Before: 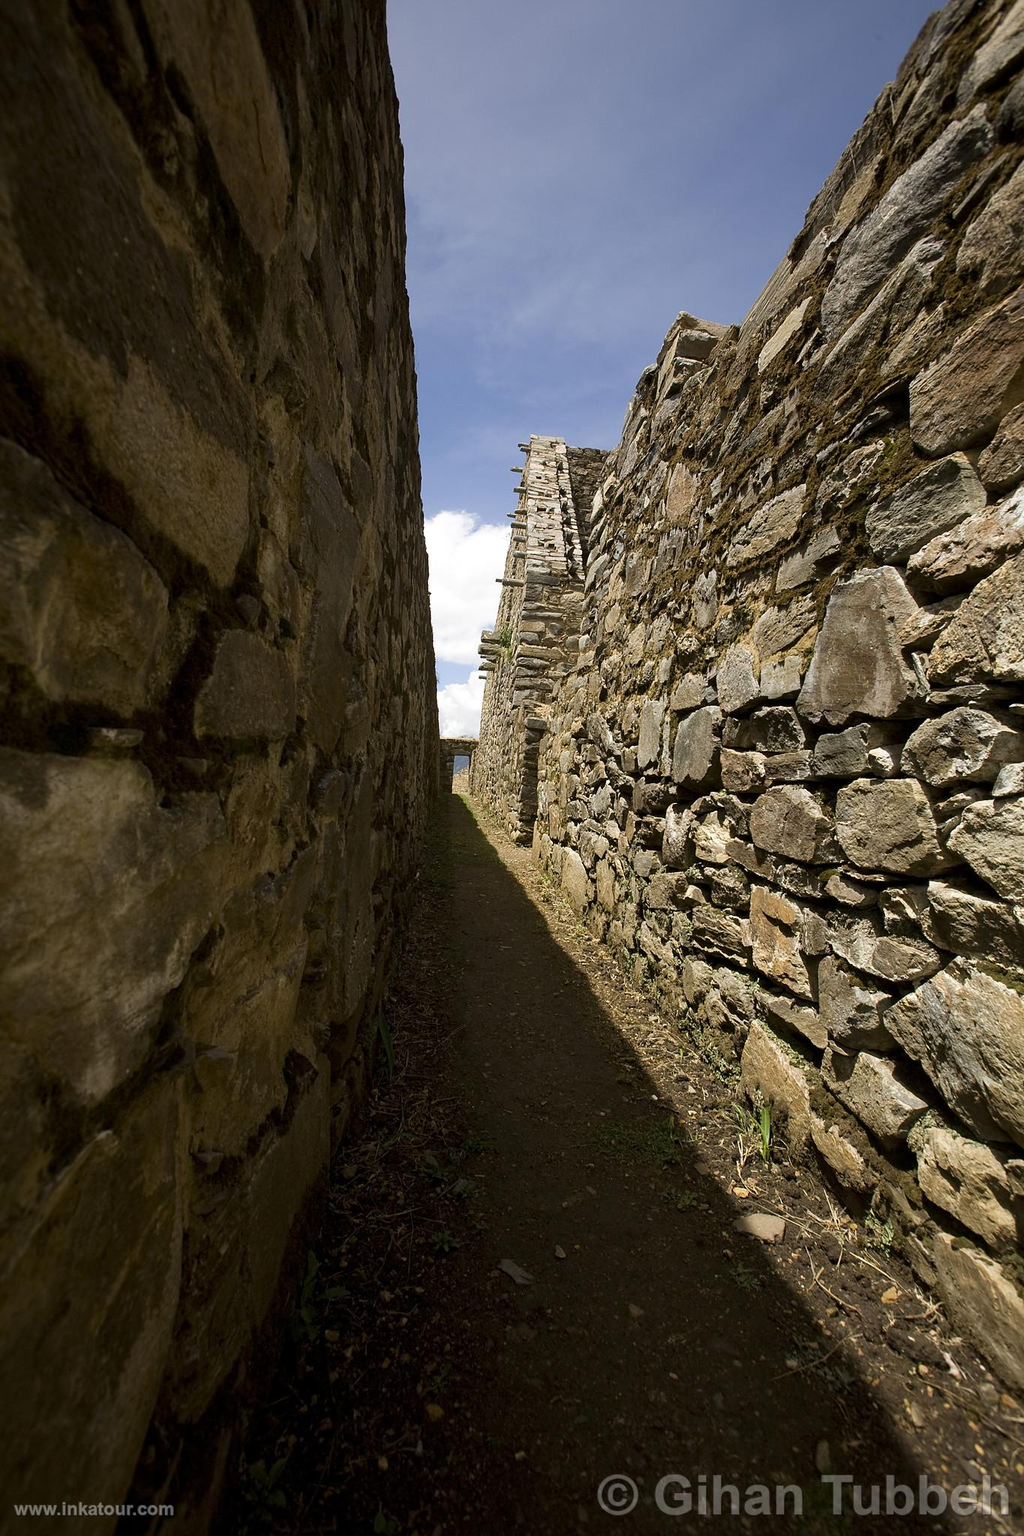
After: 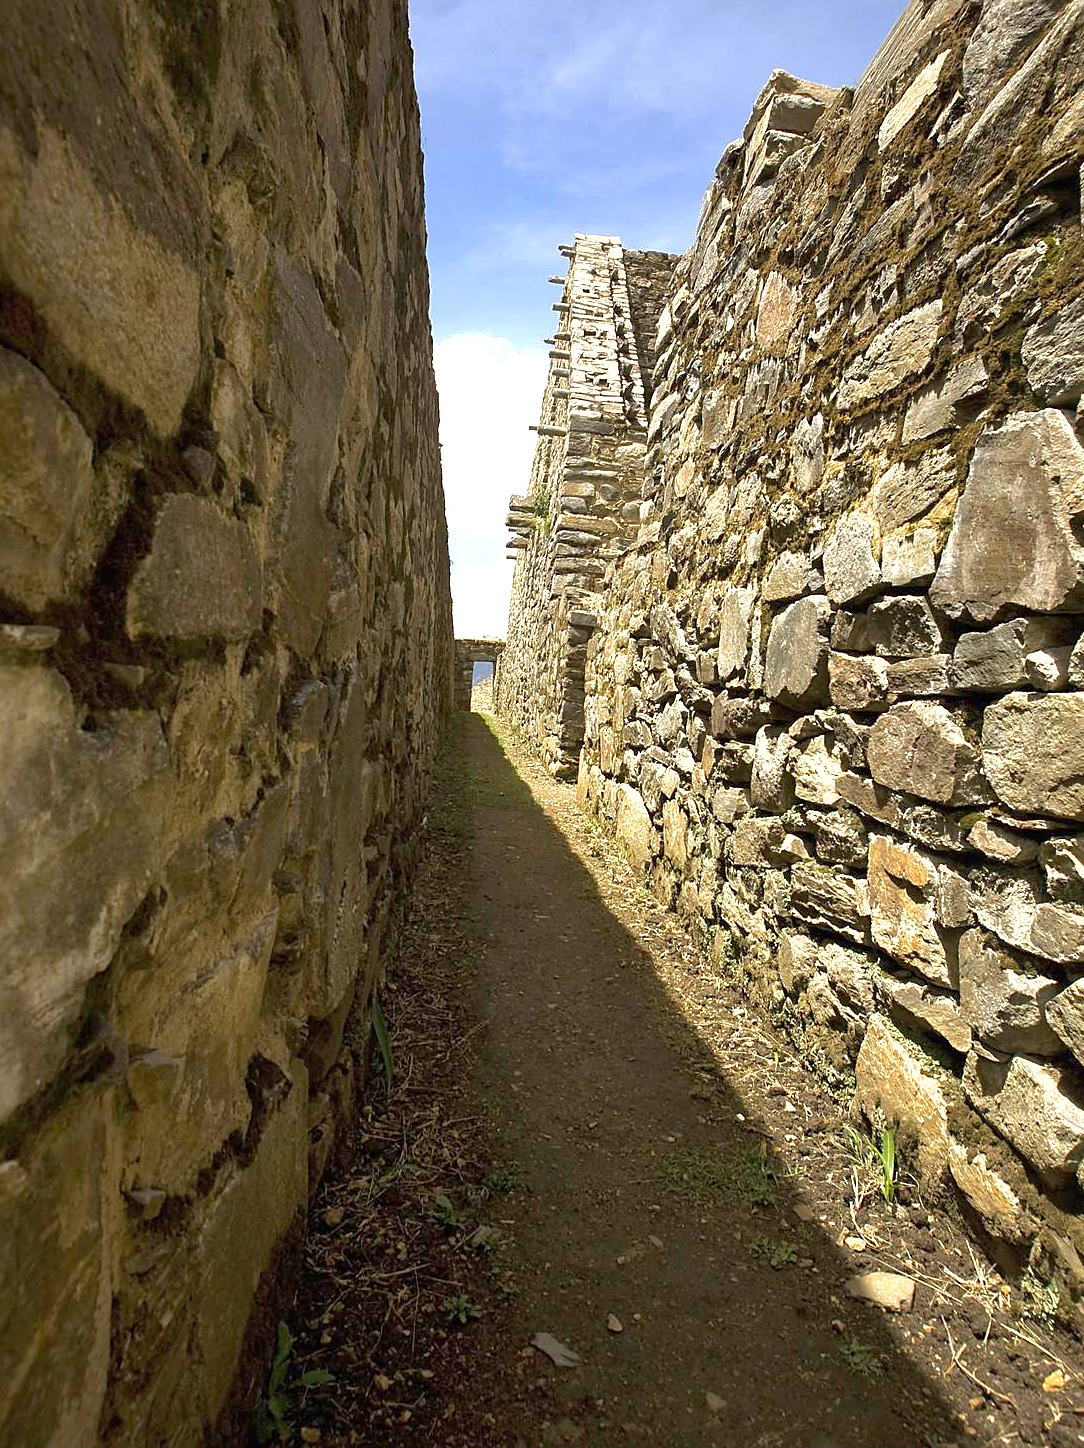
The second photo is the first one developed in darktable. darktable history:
shadows and highlights: on, module defaults
sharpen: amount 0.2
exposure: black level correction 0, exposure 1.125 EV, compensate exposure bias true, compensate highlight preservation false
crop: left 9.712%, top 16.928%, right 10.845%, bottom 12.332%
